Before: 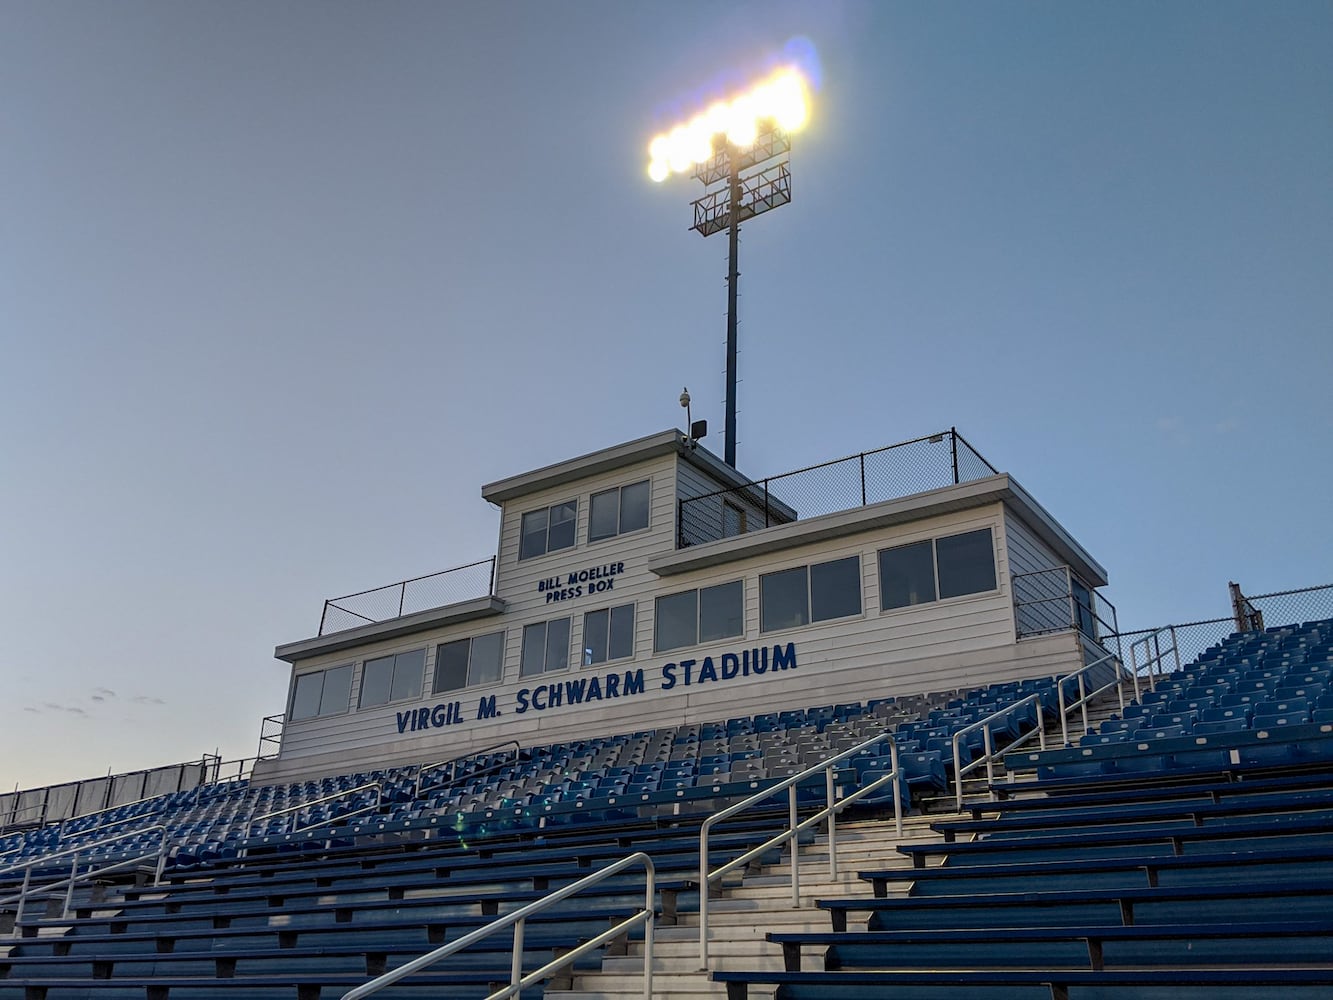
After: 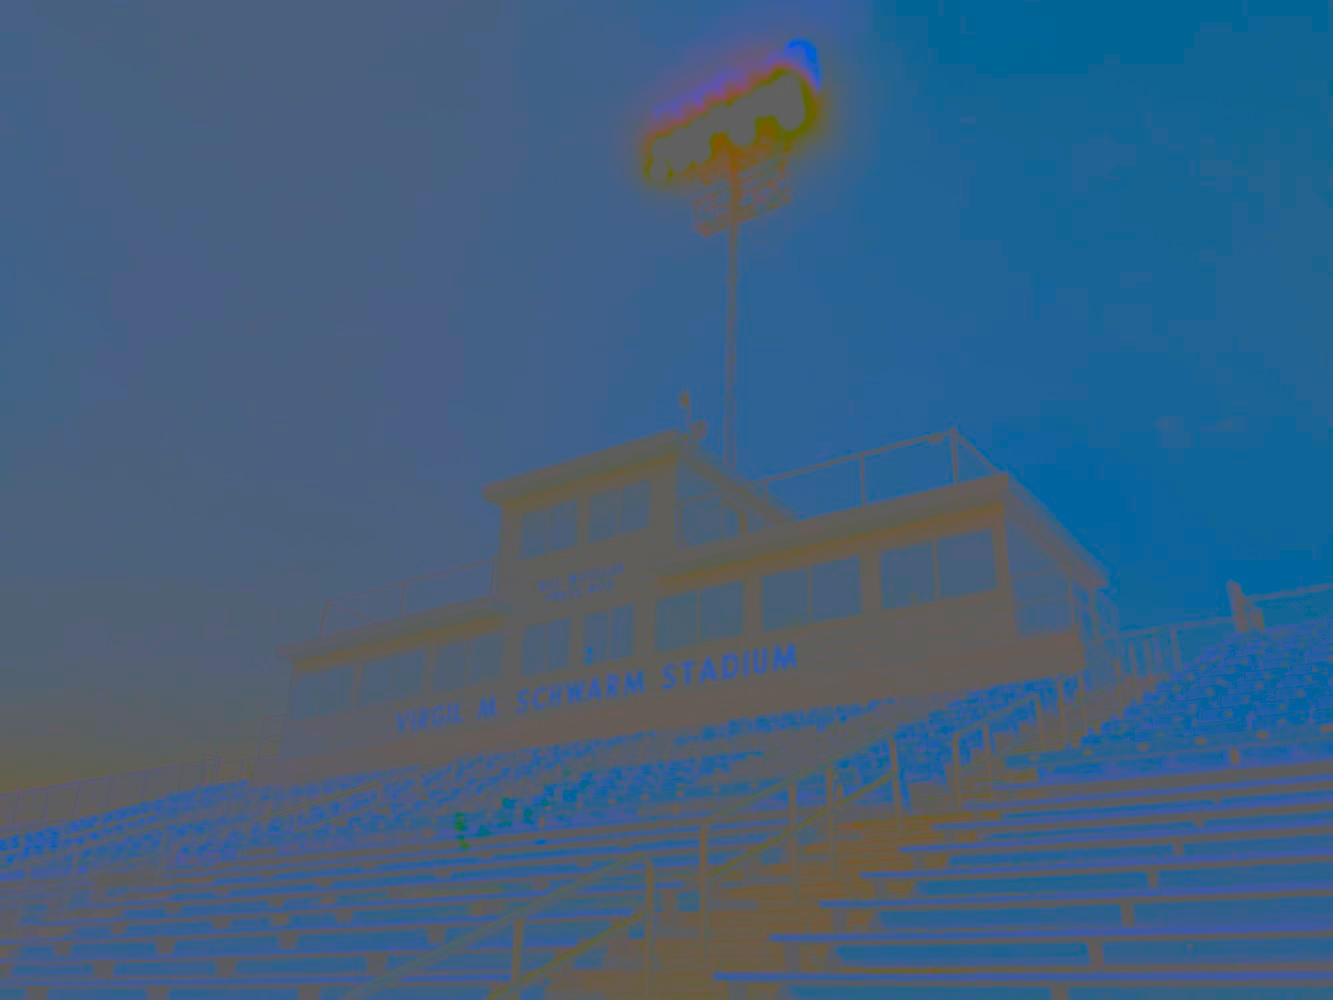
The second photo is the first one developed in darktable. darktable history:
contrast brightness saturation: contrast -0.979, brightness -0.165, saturation 0.755
